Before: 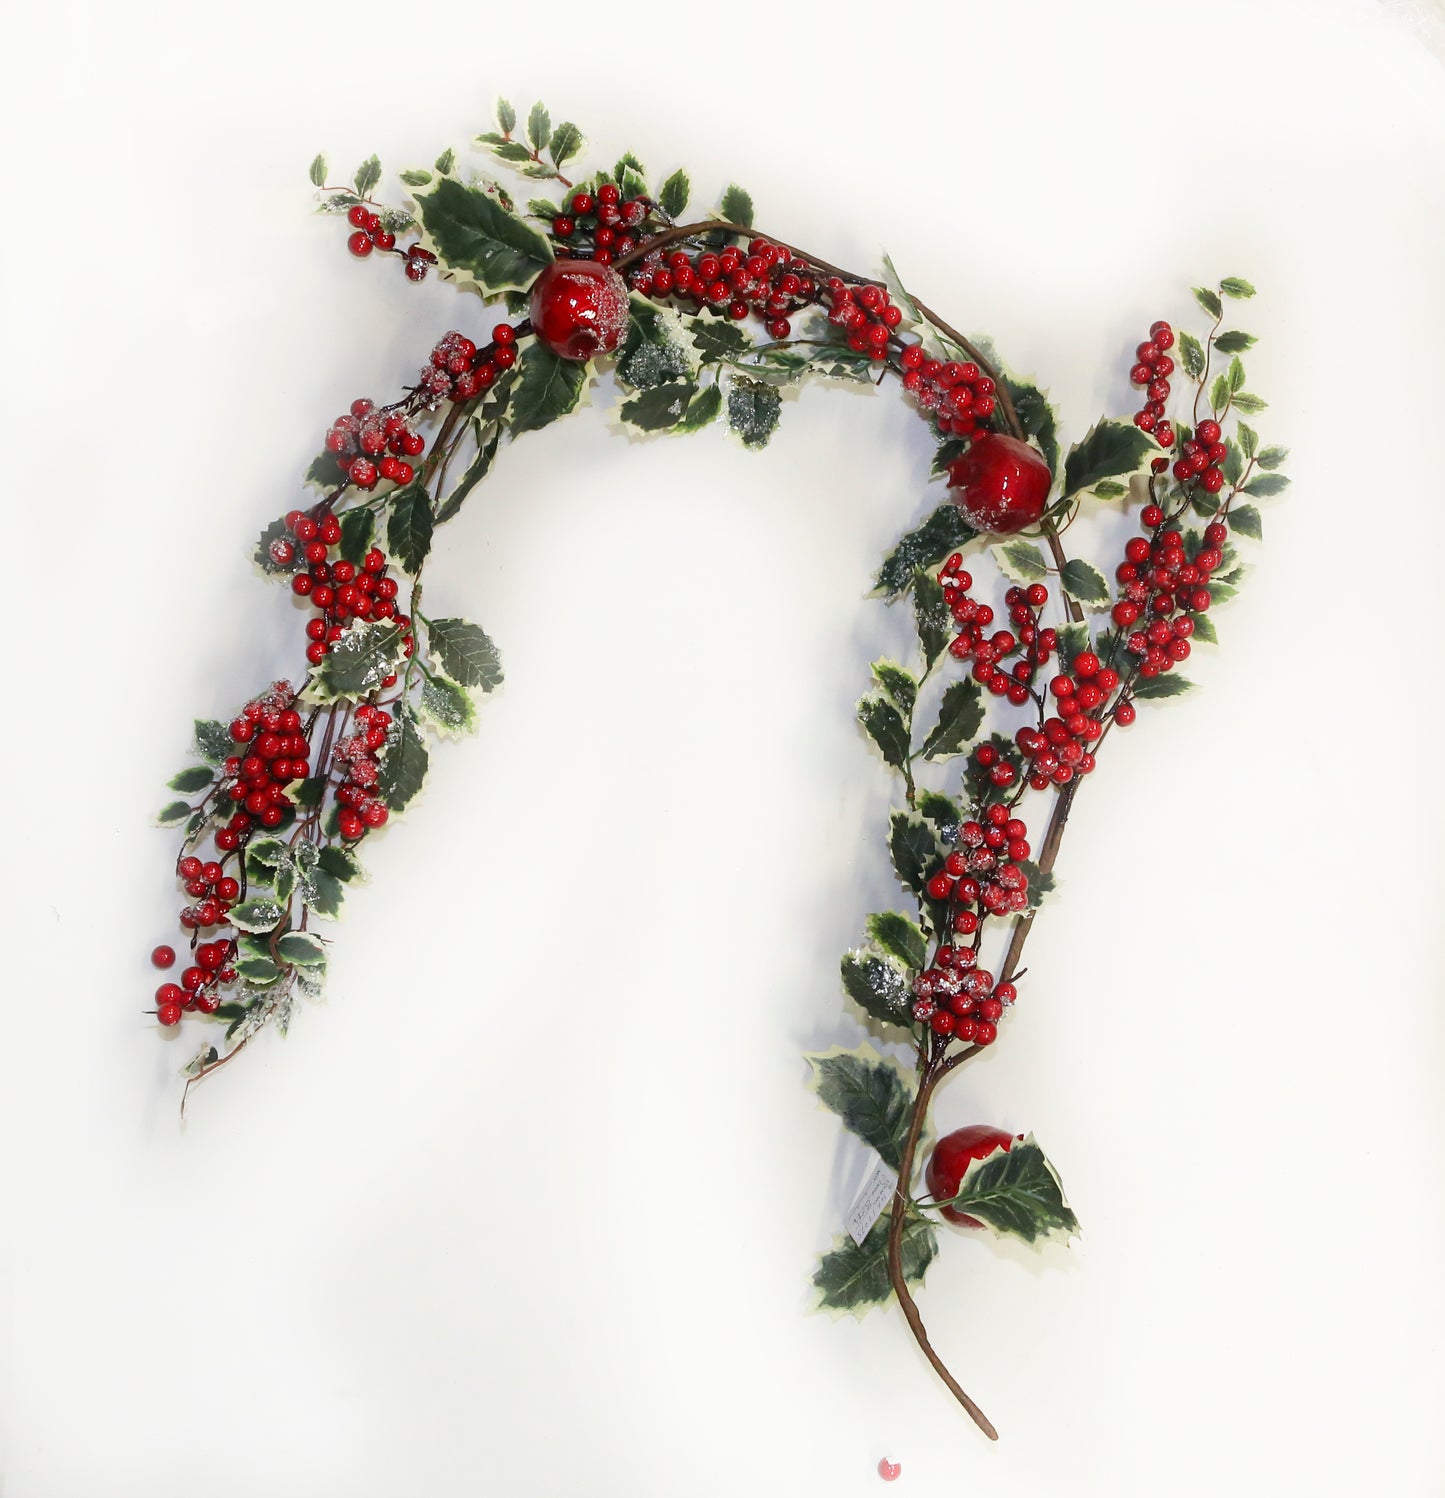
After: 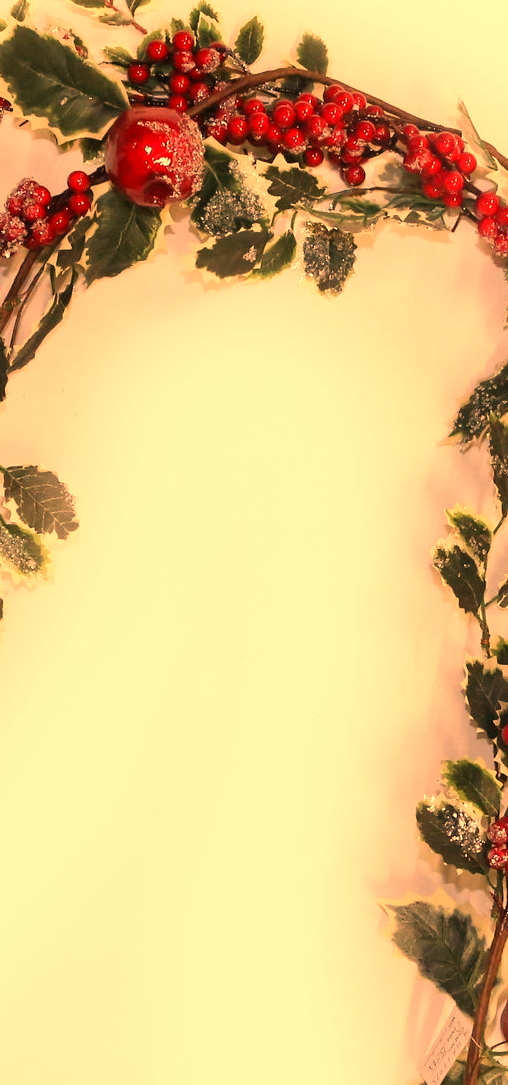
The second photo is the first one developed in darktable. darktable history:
crop and rotate: left 29.476%, top 10.214%, right 35.32%, bottom 17.333%
white balance: red 1.467, blue 0.684
